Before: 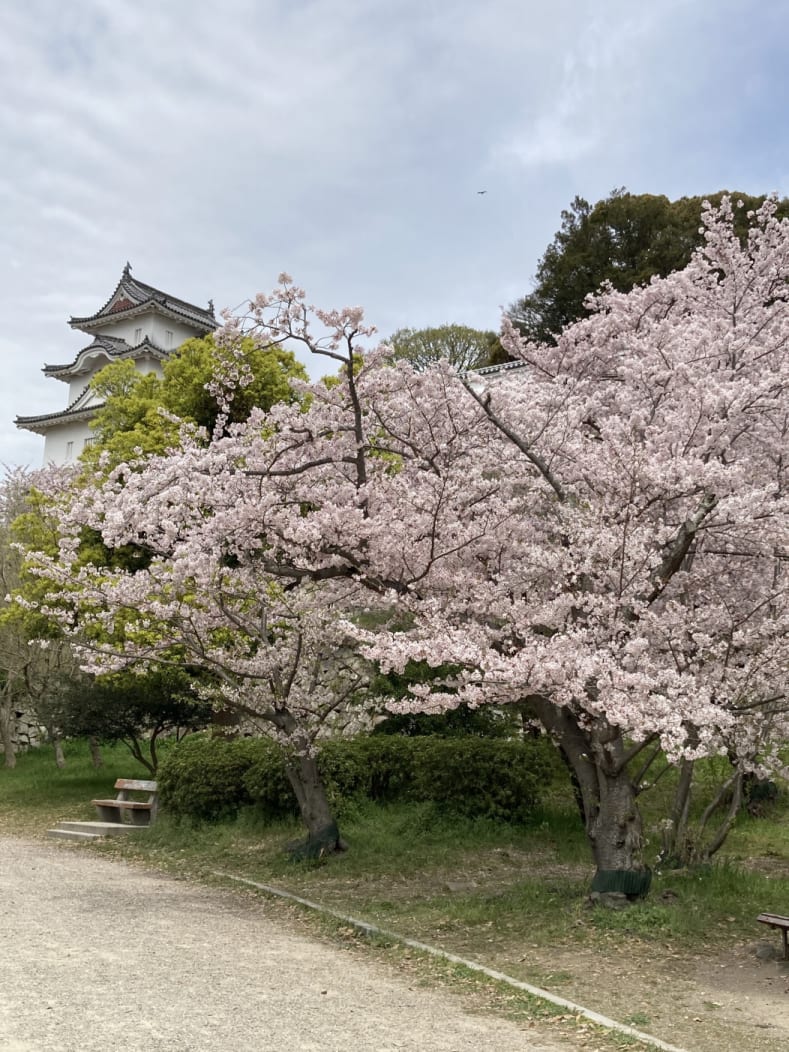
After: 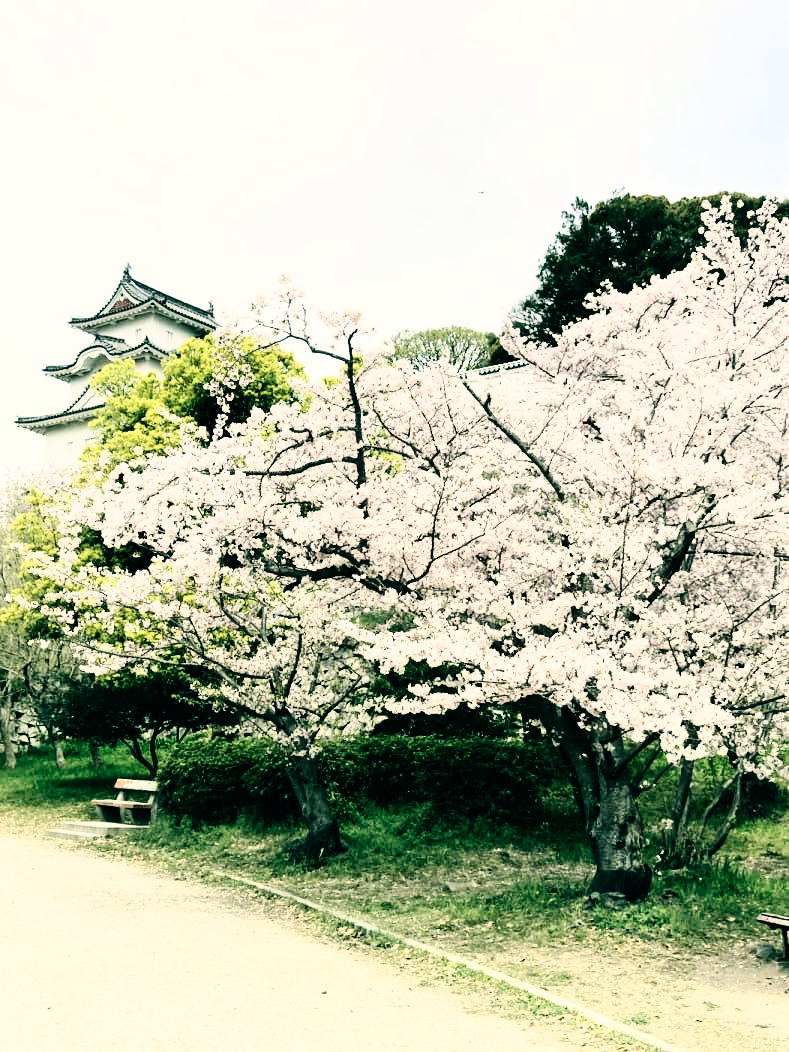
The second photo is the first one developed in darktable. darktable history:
color balance: lift [1.005, 0.99, 1.007, 1.01], gamma [1, 0.979, 1.011, 1.021], gain [0.923, 1.098, 1.025, 0.902], input saturation 90.45%, contrast 7.73%, output saturation 105.91%
tone curve: curves: ch0 [(0, 0) (0.003, 0.004) (0.011, 0.006) (0.025, 0.011) (0.044, 0.017) (0.069, 0.029) (0.1, 0.047) (0.136, 0.07) (0.177, 0.121) (0.224, 0.182) (0.277, 0.257) (0.335, 0.342) (0.399, 0.432) (0.468, 0.526) (0.543, 0.621) (0.623, 0.711) (0.709, 0.792) (0.801, 0.87) (0.898, 0.951) (1, 1)], preserve colors none
rgb curve: curves: ch0 [(0, 0) (0.21, 0.15) (0.24, 0.21) (0.5, 0.75) (0.75, 0.96) (0.89, 0.99) (1, 1)]; ch1 [(0, 0.02) (0.21, 0.13) (0.25, 0.2) (0.5, 0.67) (0.75, 0.9) (0.89, 0.97) (1, 1)]; ch2 [(0, 0.02) (0.21, 0.13) (0.25, 0.2) (0.5, 0.67) (0.75, 0.9) (0.89, 0.97) (1, 1)], compensate middle gray true
color correction: highlights b* 3
